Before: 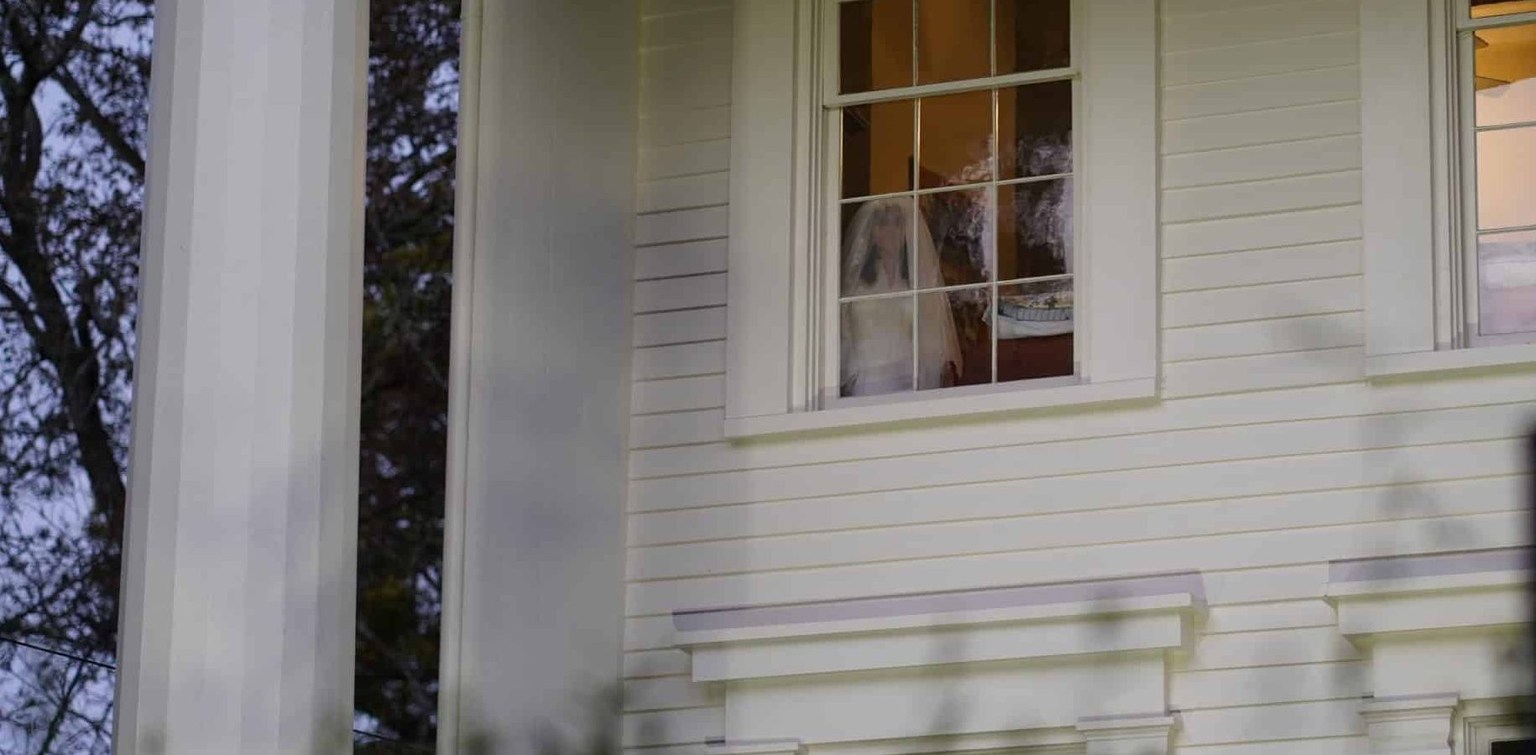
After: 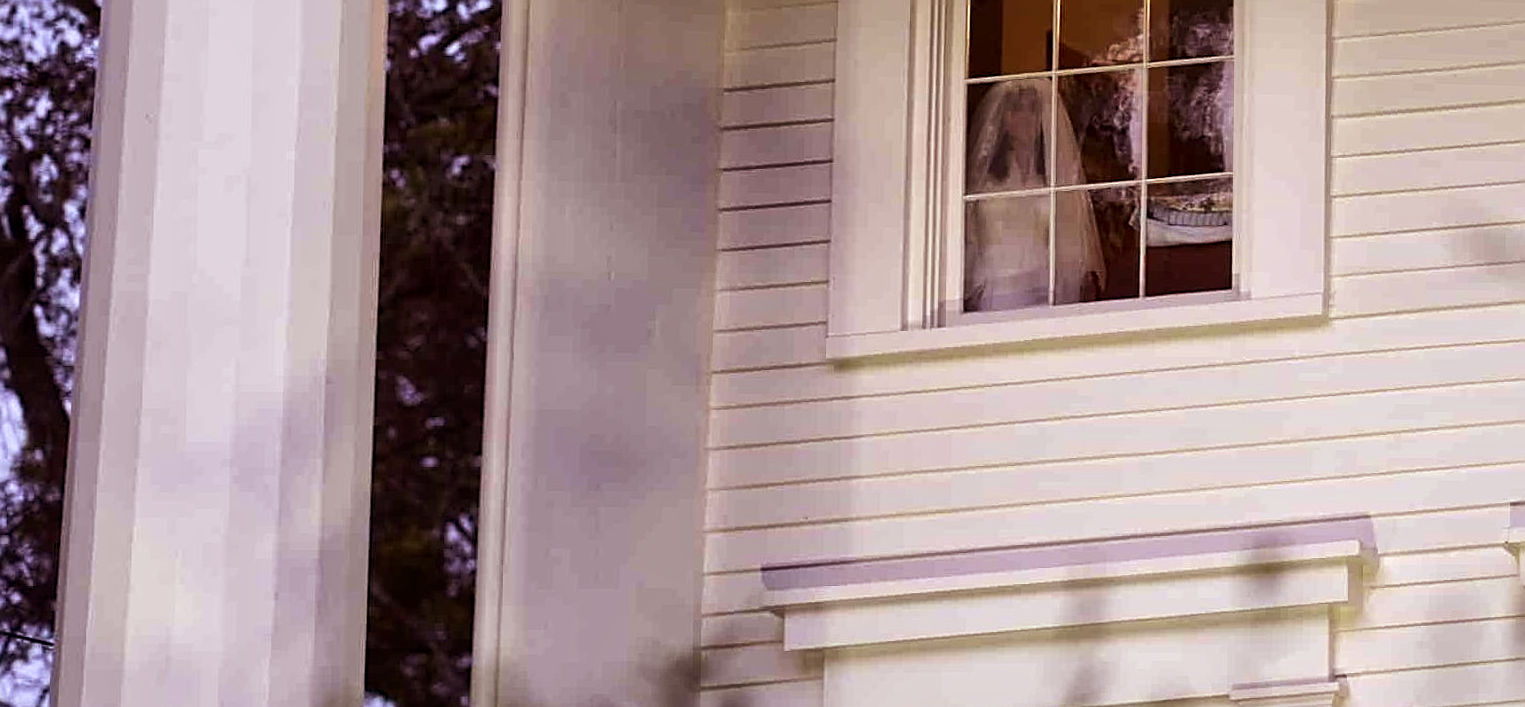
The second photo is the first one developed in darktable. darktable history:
crop and rotate: left 4.842%, top 15.51%, right 10.668%
tone equalizer: -8 EV -0.75 EV, -7 EV -0.7 EV, -6 EV -0.6 EV, -5 EV -0.4 EV, -3 EV 0.4 EV, -2 EV 0.6 EV, -1 EV 0.7 EV, +0 EV 0.75 EV, edges refinement/feathering 500, mask exposure compensation -1.57 EV, preserve details no
local contrast: mode bilateral grid, contrast 20, coarseness 50, detail 140%, midtone range 0.2
rotate and perspective: rotation 0.679°, lens shift (horizontal) 0.136, crop left 0.009, crop right 0.991, crop top 0.078, crop bottom 0.95
sharpen: on, module defaults
velvia: on, module defaults
rgb levels: mode RGB, independent channels, levels [[0, 0.474, 1], [0, 0.5, 1], [0, 0.5, 1]]
